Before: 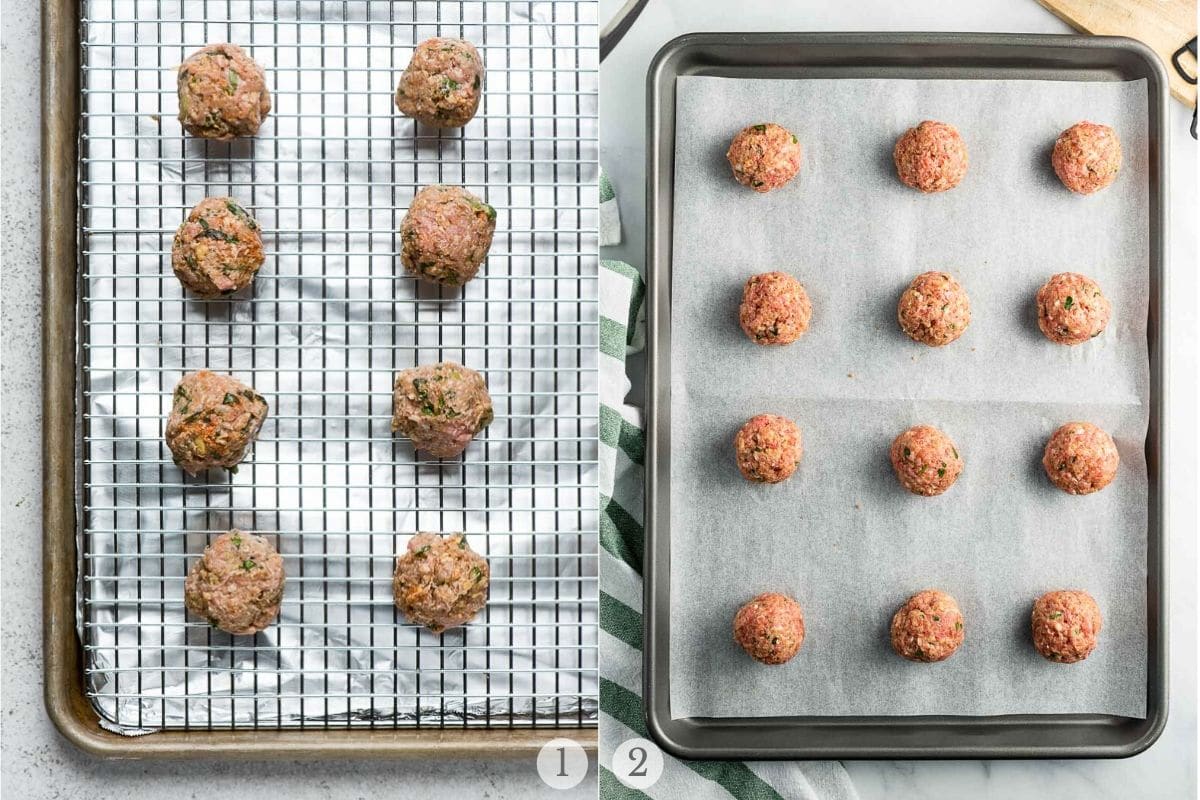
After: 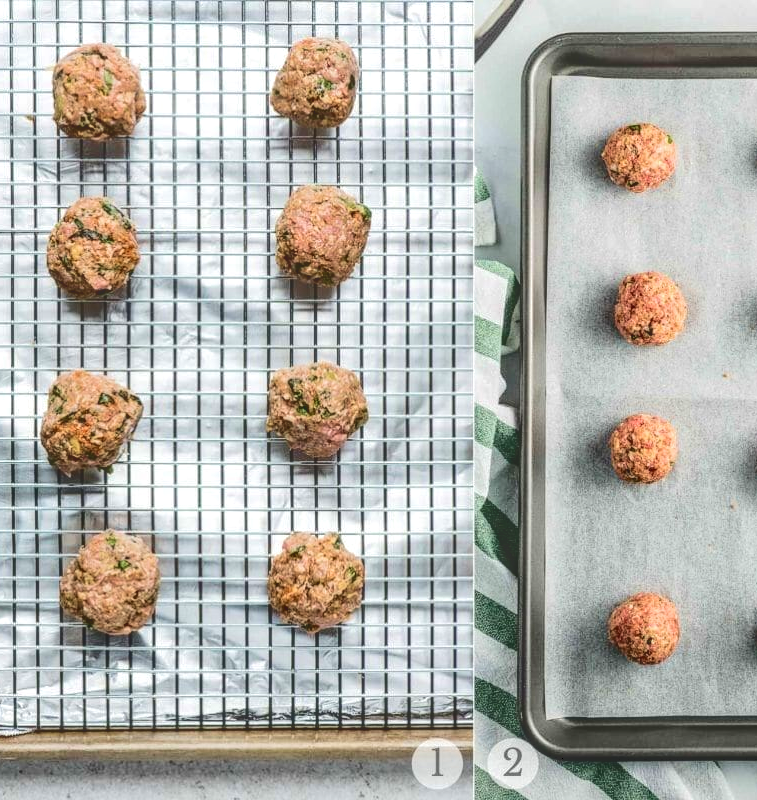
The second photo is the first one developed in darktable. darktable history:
tone curve: curves: ch0 [(0, 0) (0.003, 0.177) (0.011, 0.177) (0.025, 0.176) (0.044, 0.178) (0.069, 0.186) (0.1, 0.194) (0.136, 0.203) (0.177, 0.223) (0.224, 0.255) (0.277, 0.305) (0.335, 0.383) (0.399, 0.467) (0.468, 0.546) (0.543, 0.616) (0.623, 0.694) (0.709, 0.764) (0.801, 0.834) (0.898, 0.901) (1, 1)], color space Lab, independent channels, preserve colors none
crop: left 10.465%, right 26.451%
velvia: strength 24.61%
local contrast: highlights 6%, shadows 7%, detail 133%
